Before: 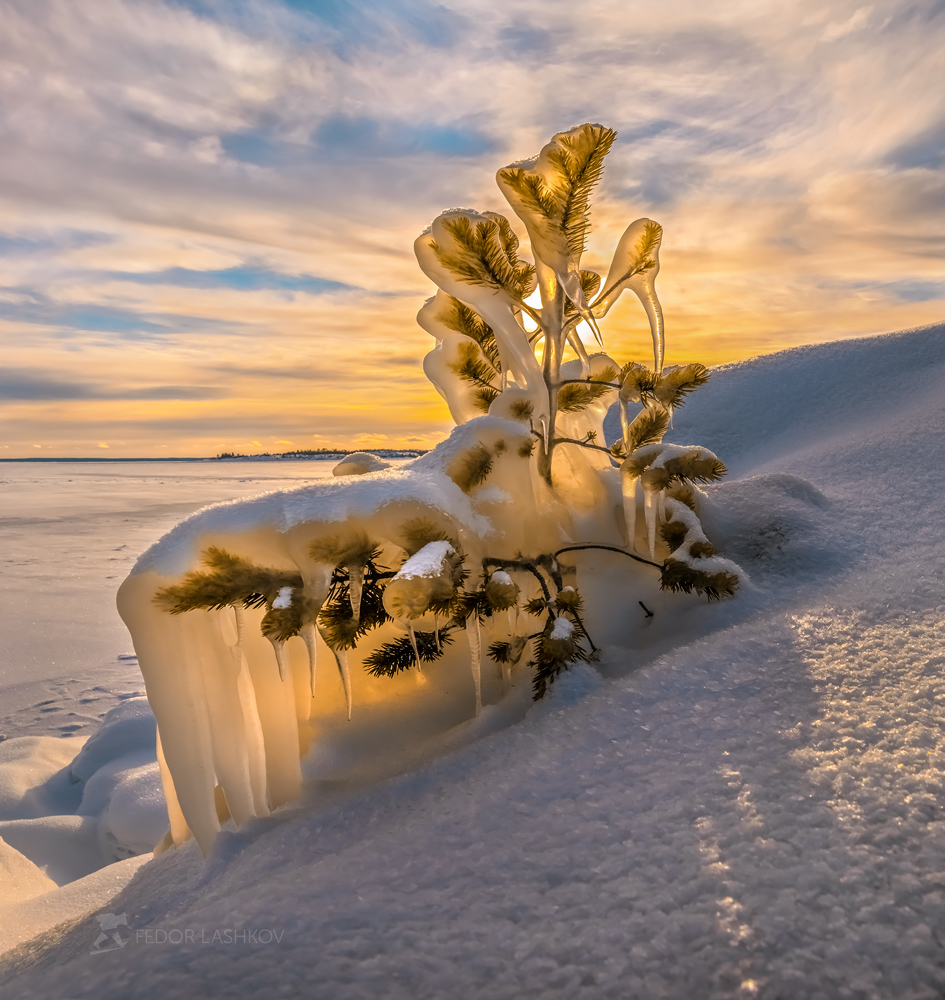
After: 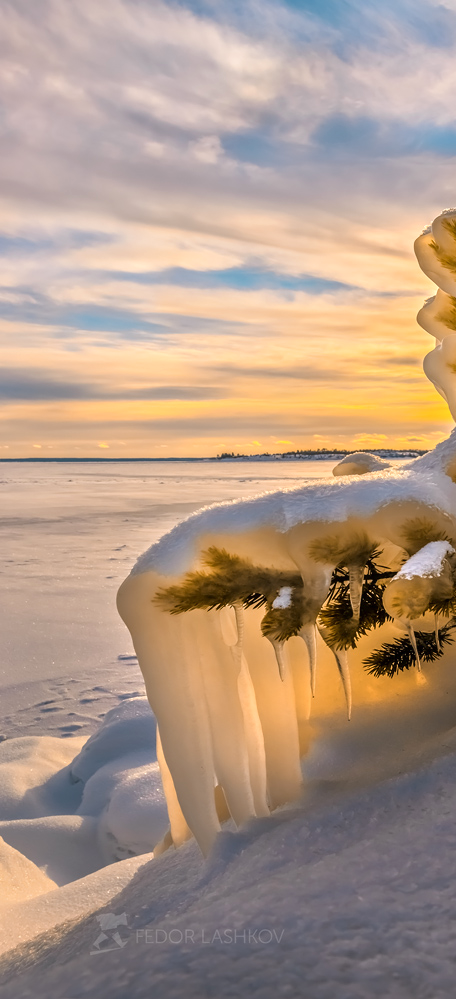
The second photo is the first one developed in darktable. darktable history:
exposure: exposure 0.166 EV, compensate highlight preservation false
crop and rotate: left 0.012%, top 0%, right 51.637%
